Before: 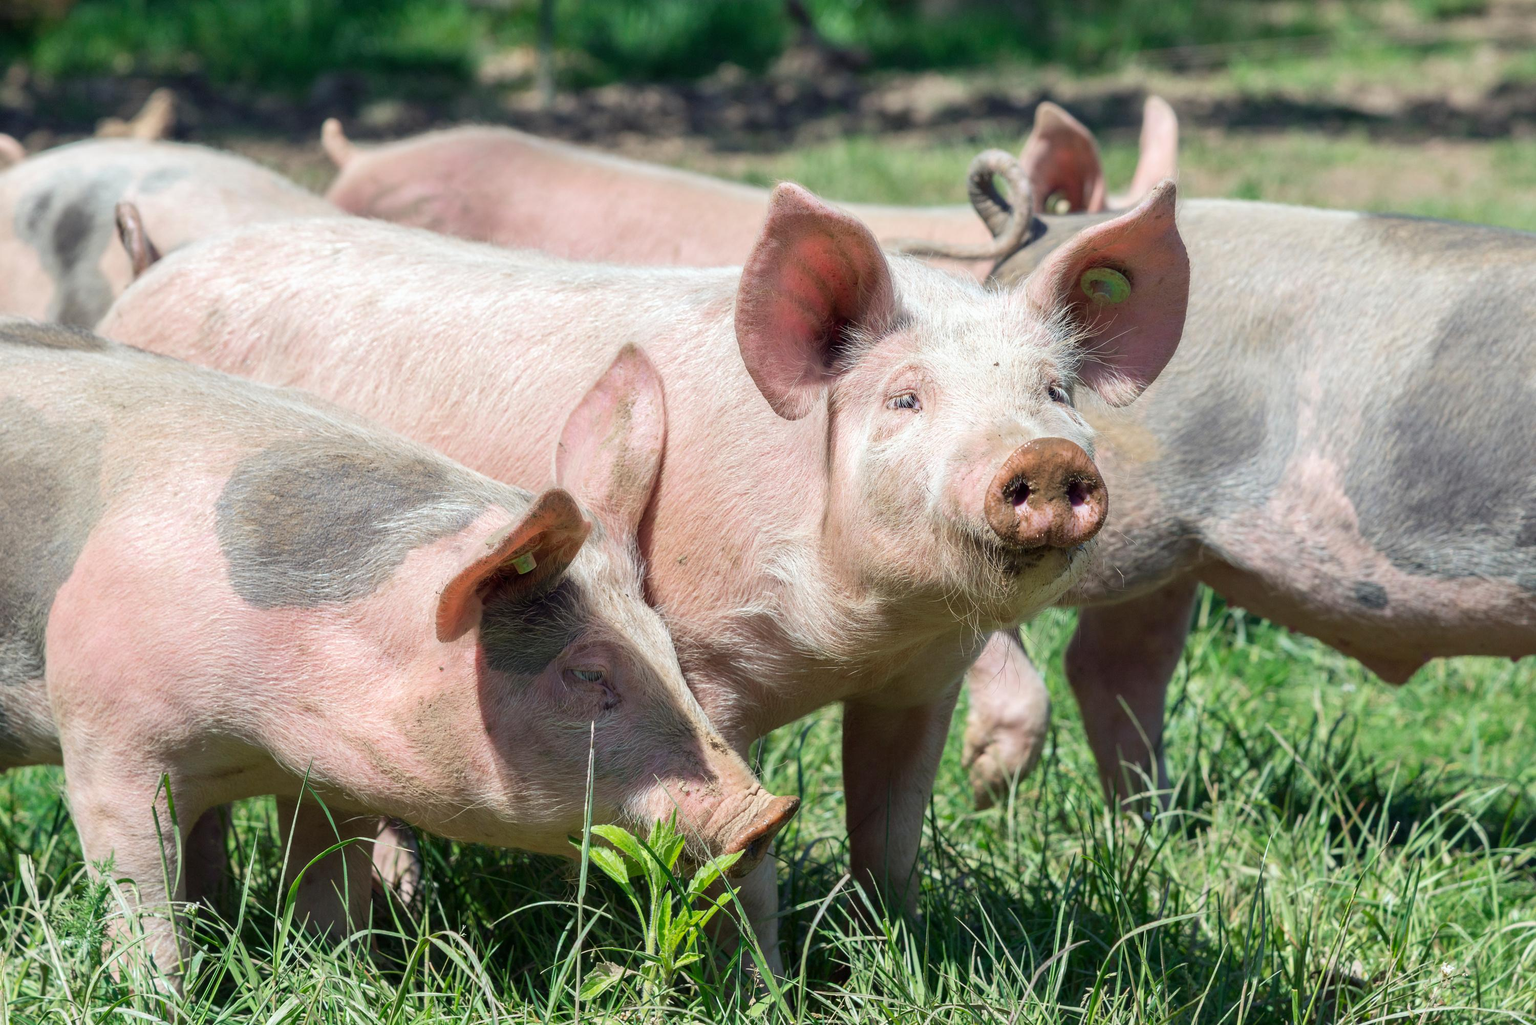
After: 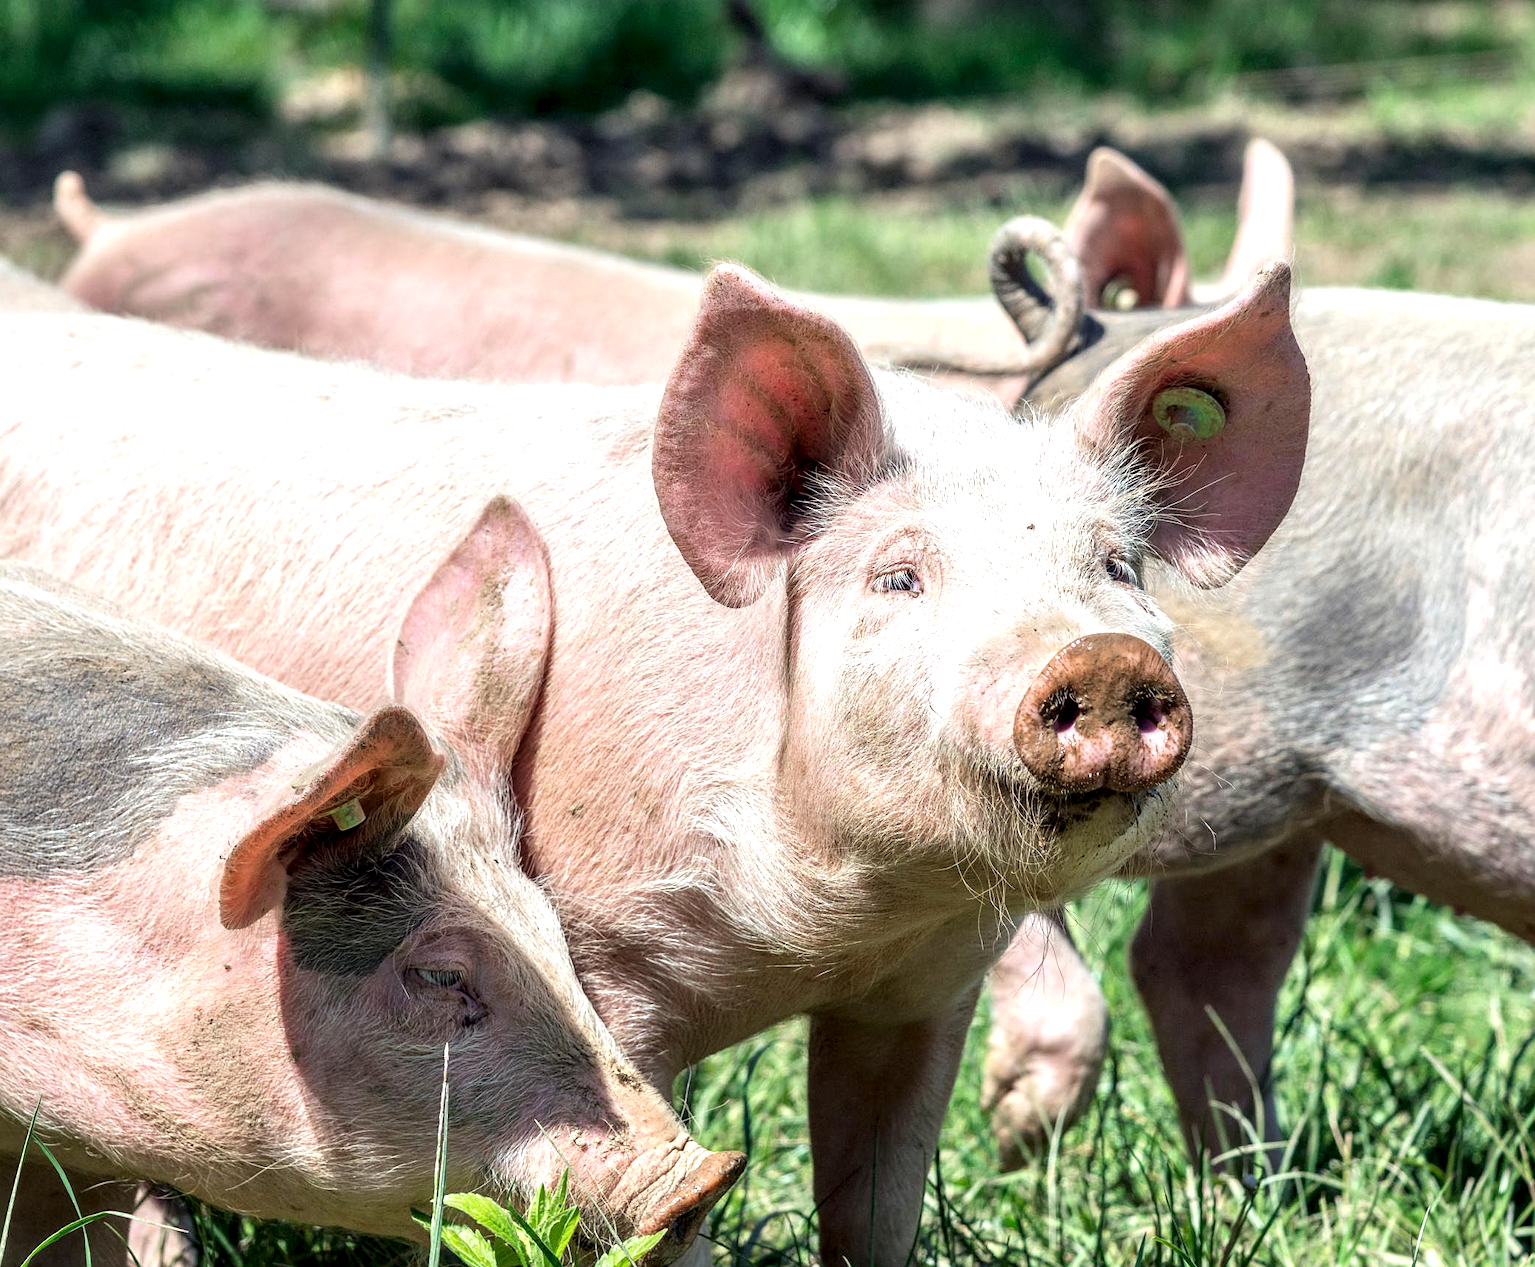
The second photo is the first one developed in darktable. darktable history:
crop: left 18.532%, right 12.34%, bottom 14.454%
tone equalizer: -8 EV -0.418 EV, -7 EV -0.401 EV, -6 EV -0.309 EV, -5 EV -0.205 EV, -3 EV 0.22 EV, -2 EV 0.318 EV, -1 EV 0.393 EV, +0 EV 0.391 EV
sharpen: amount 0.208
local contrast: detail 150%
